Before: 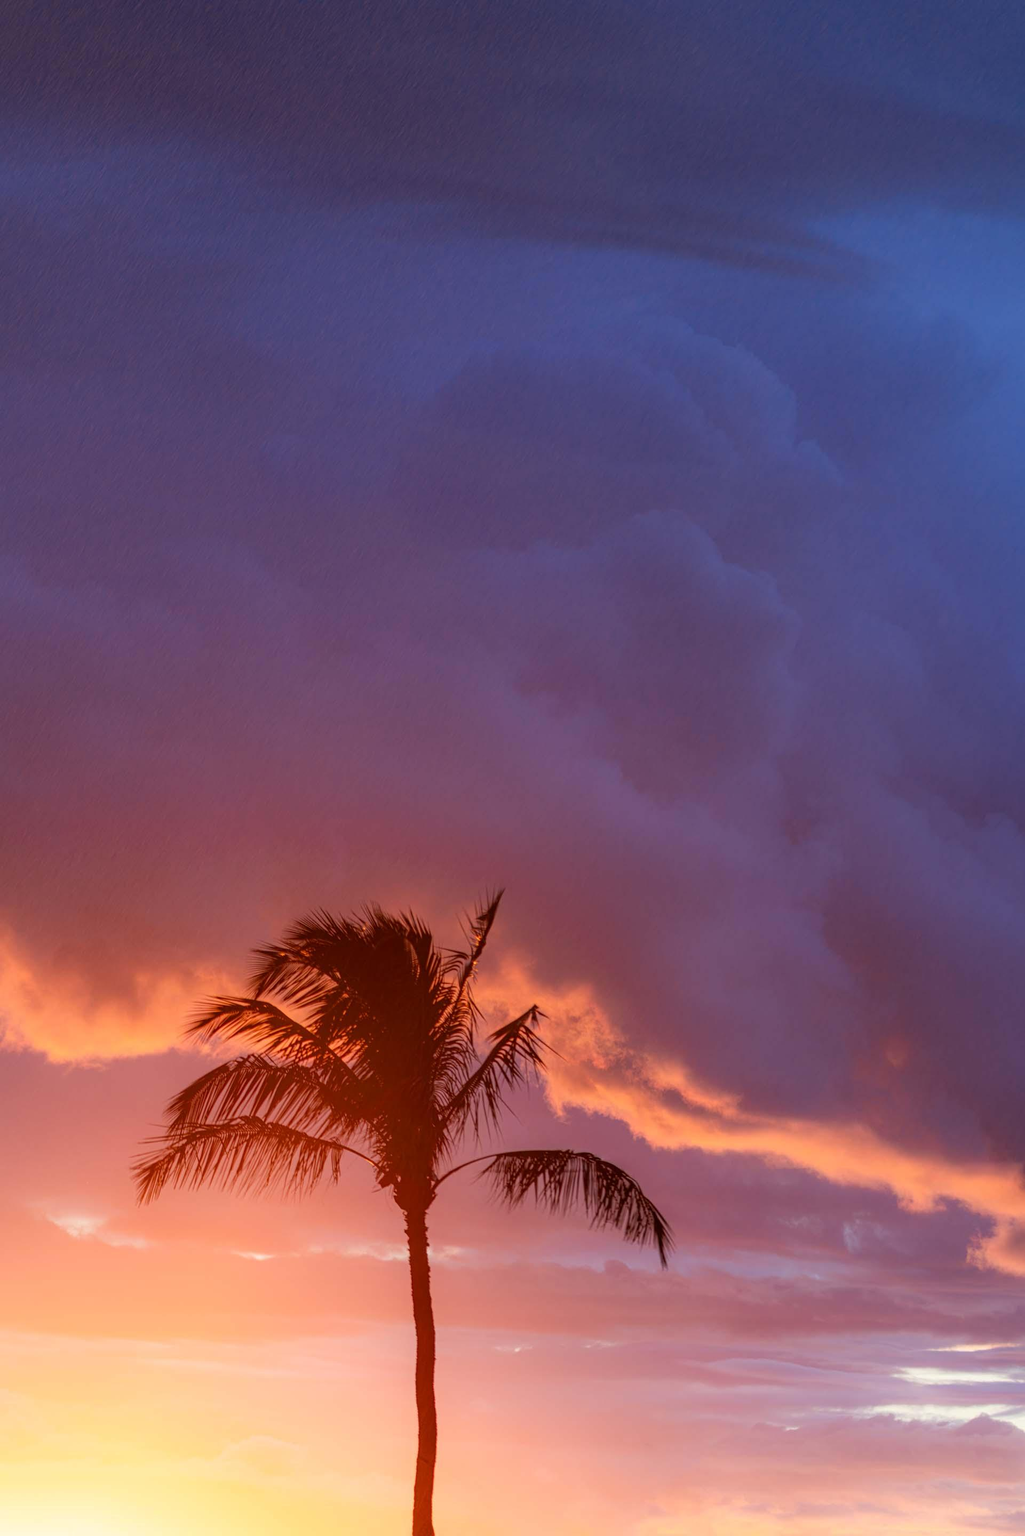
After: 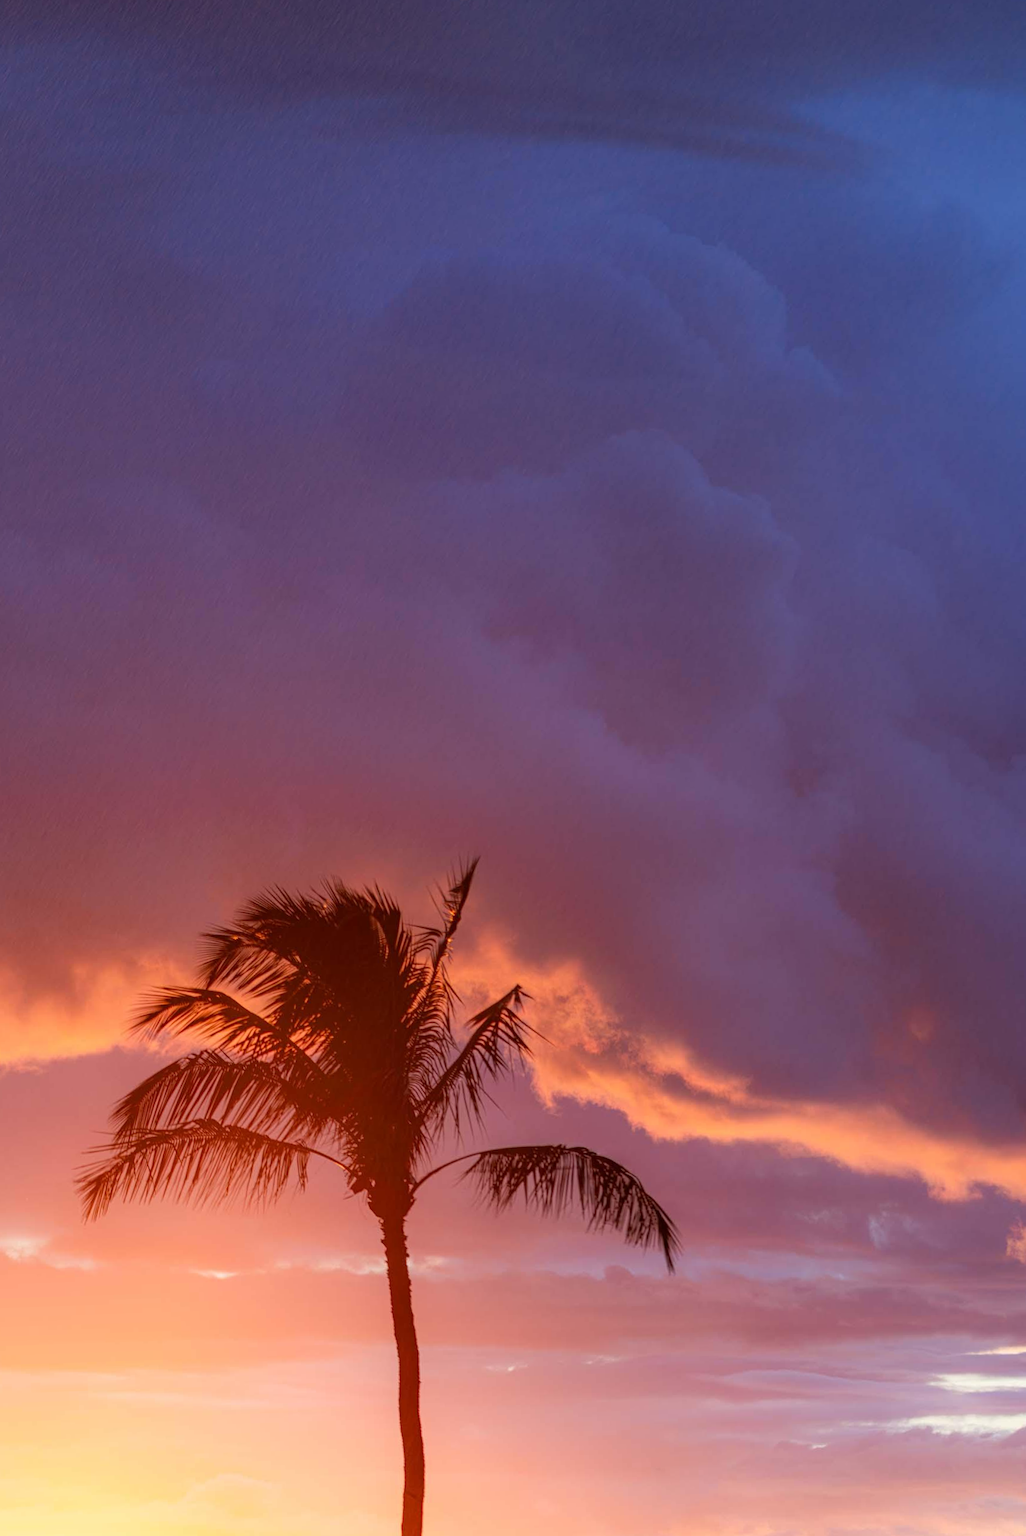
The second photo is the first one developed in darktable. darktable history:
crop and rotate: angle 1.9°, left 5.466%, top 5.671%
